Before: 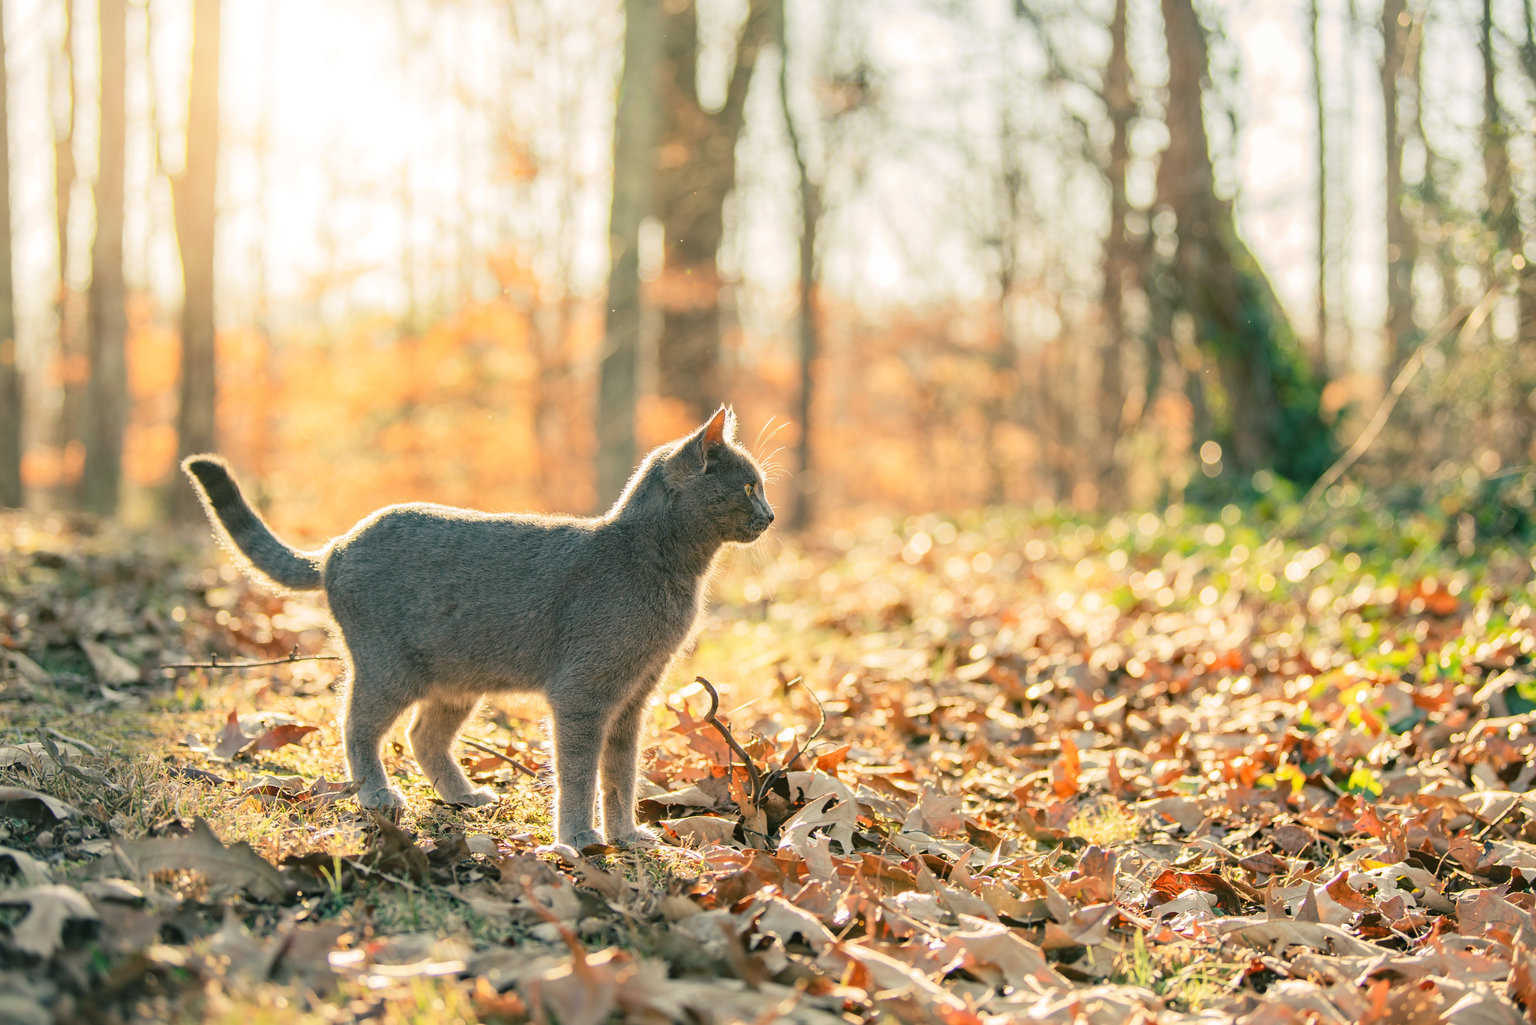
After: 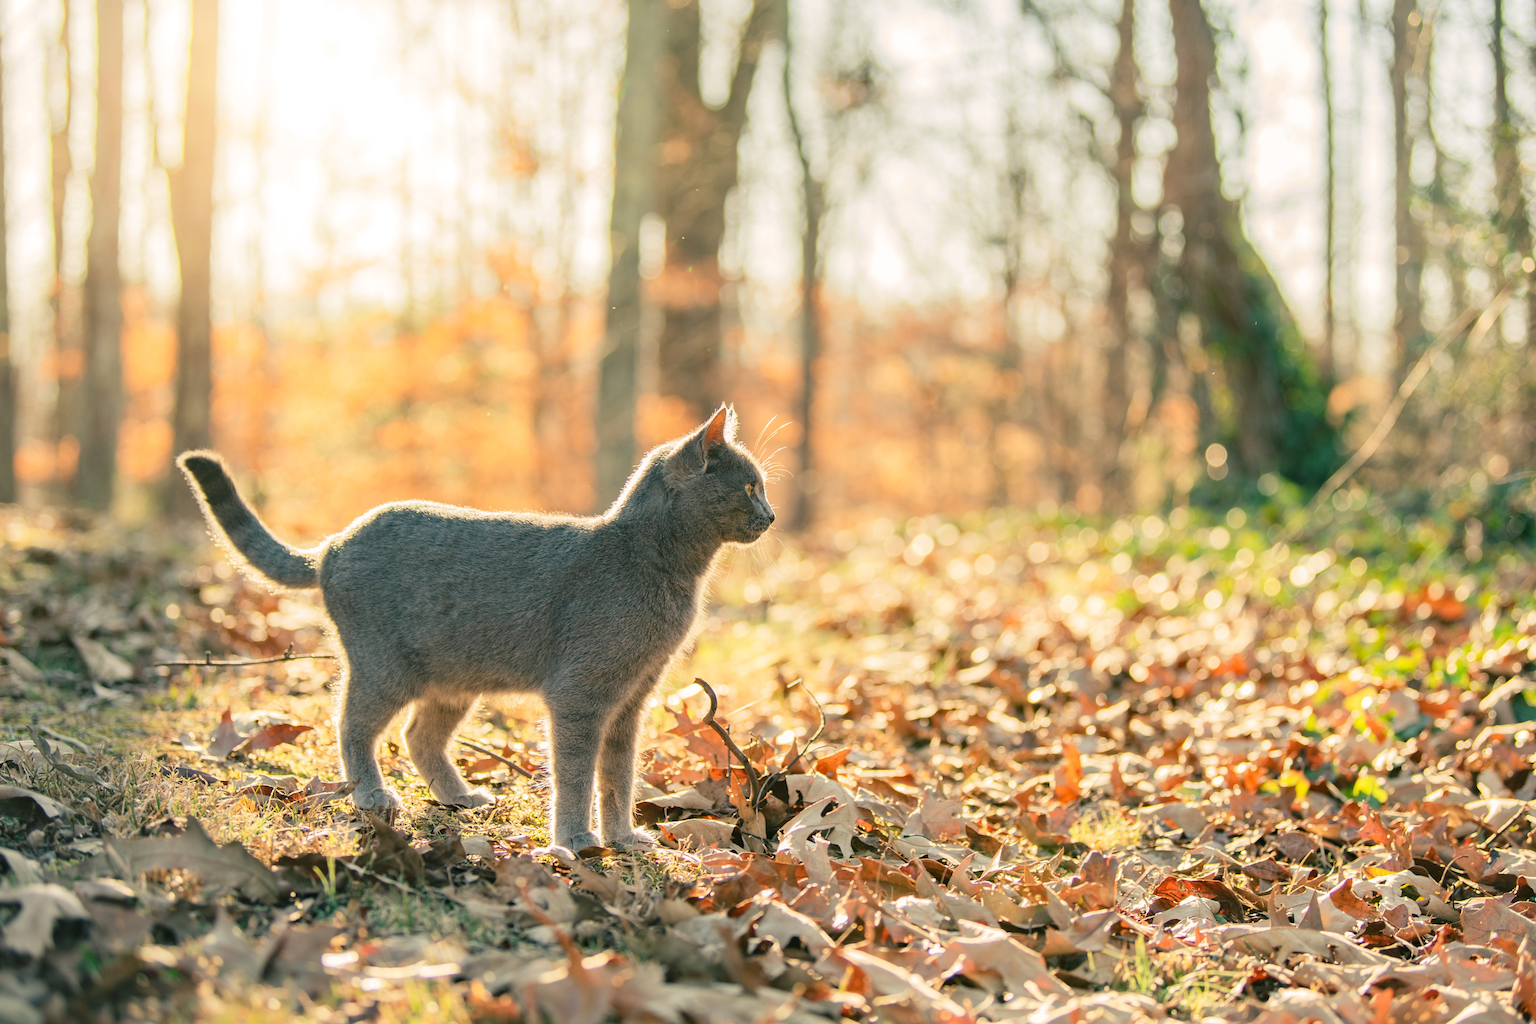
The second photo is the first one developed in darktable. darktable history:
crop and rotate: angle -0.378°
